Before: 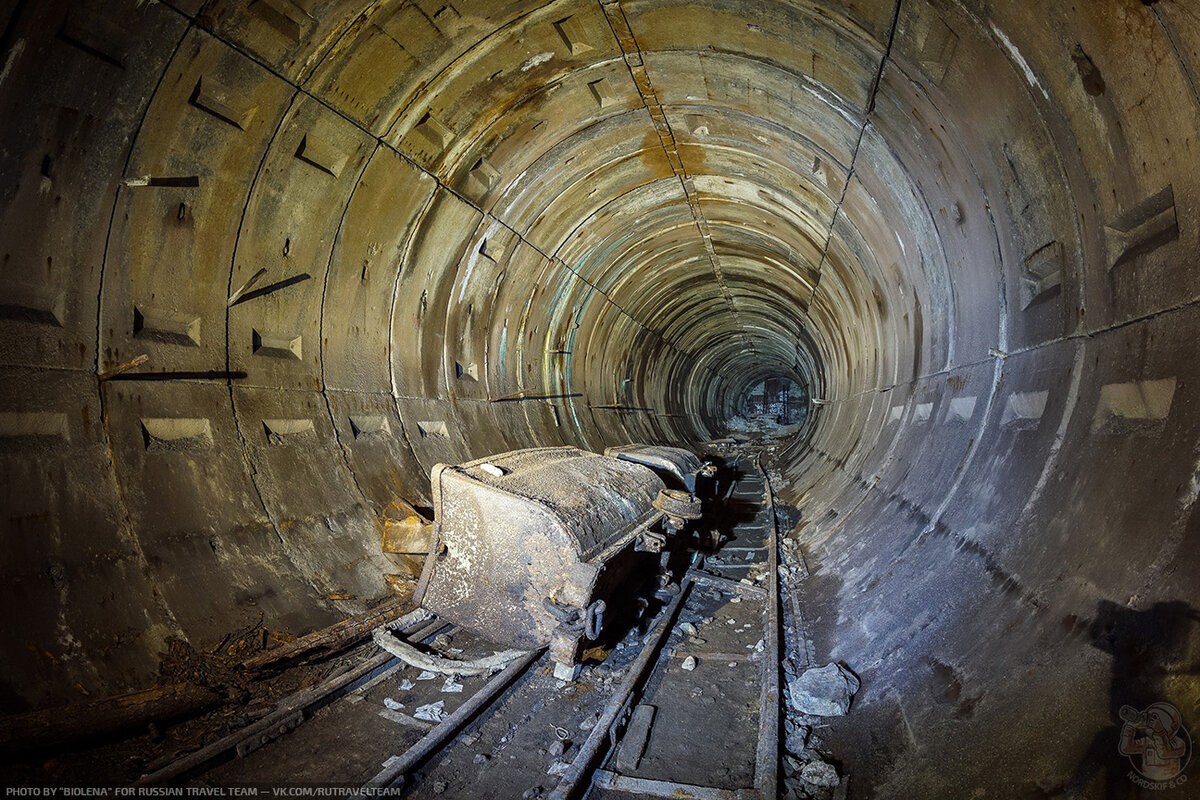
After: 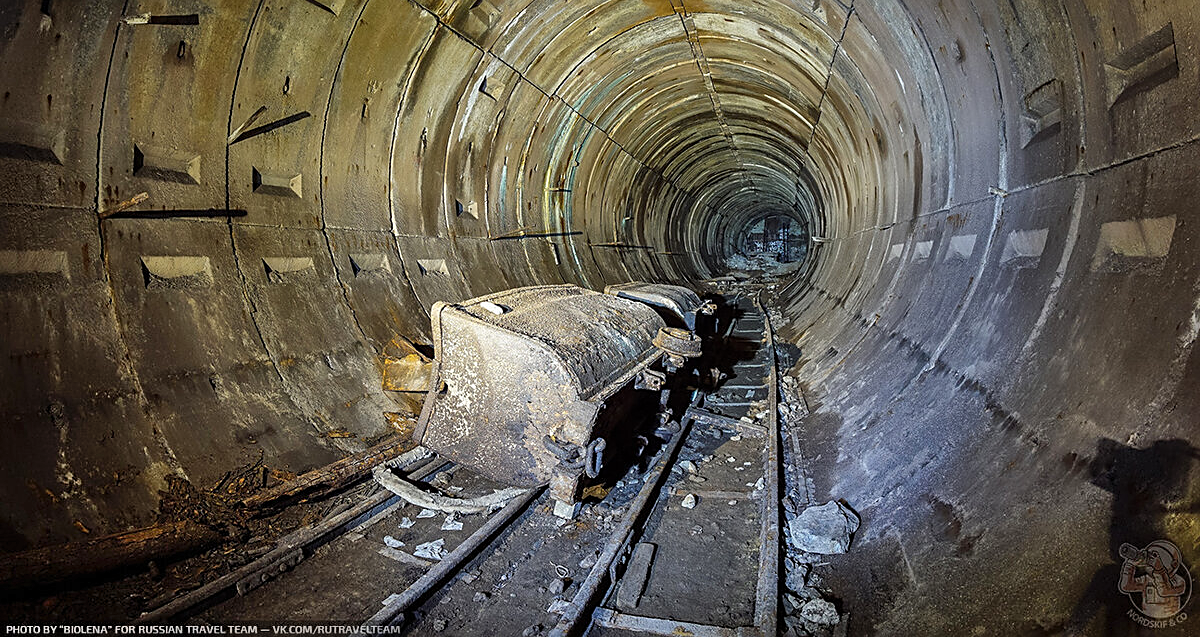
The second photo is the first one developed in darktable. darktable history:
sharpen: on, module defaults
shadows and highlights: low approximation 0.01, soften with gaussian
crop and rotate: top 20.352%
